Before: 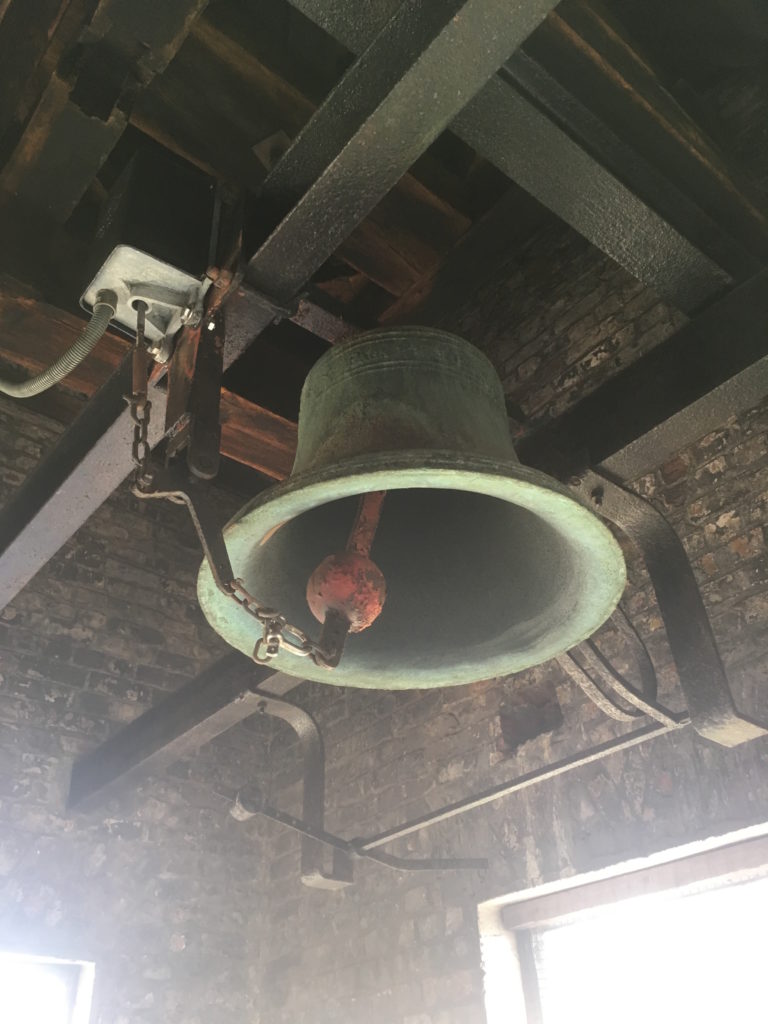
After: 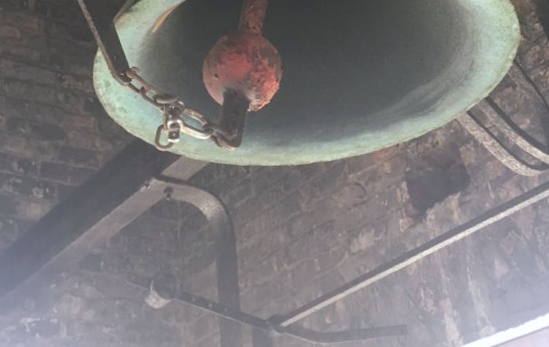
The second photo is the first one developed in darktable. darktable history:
rotate and perspective: rotation -4.98°, automatic cropping off
color calibration: illuminant as shot in camera, x 0.358, y 0.373, temperature 4628.91 K
crop: left 18.091%, top 51.13%, right 17.525%, bottom 16.85%
